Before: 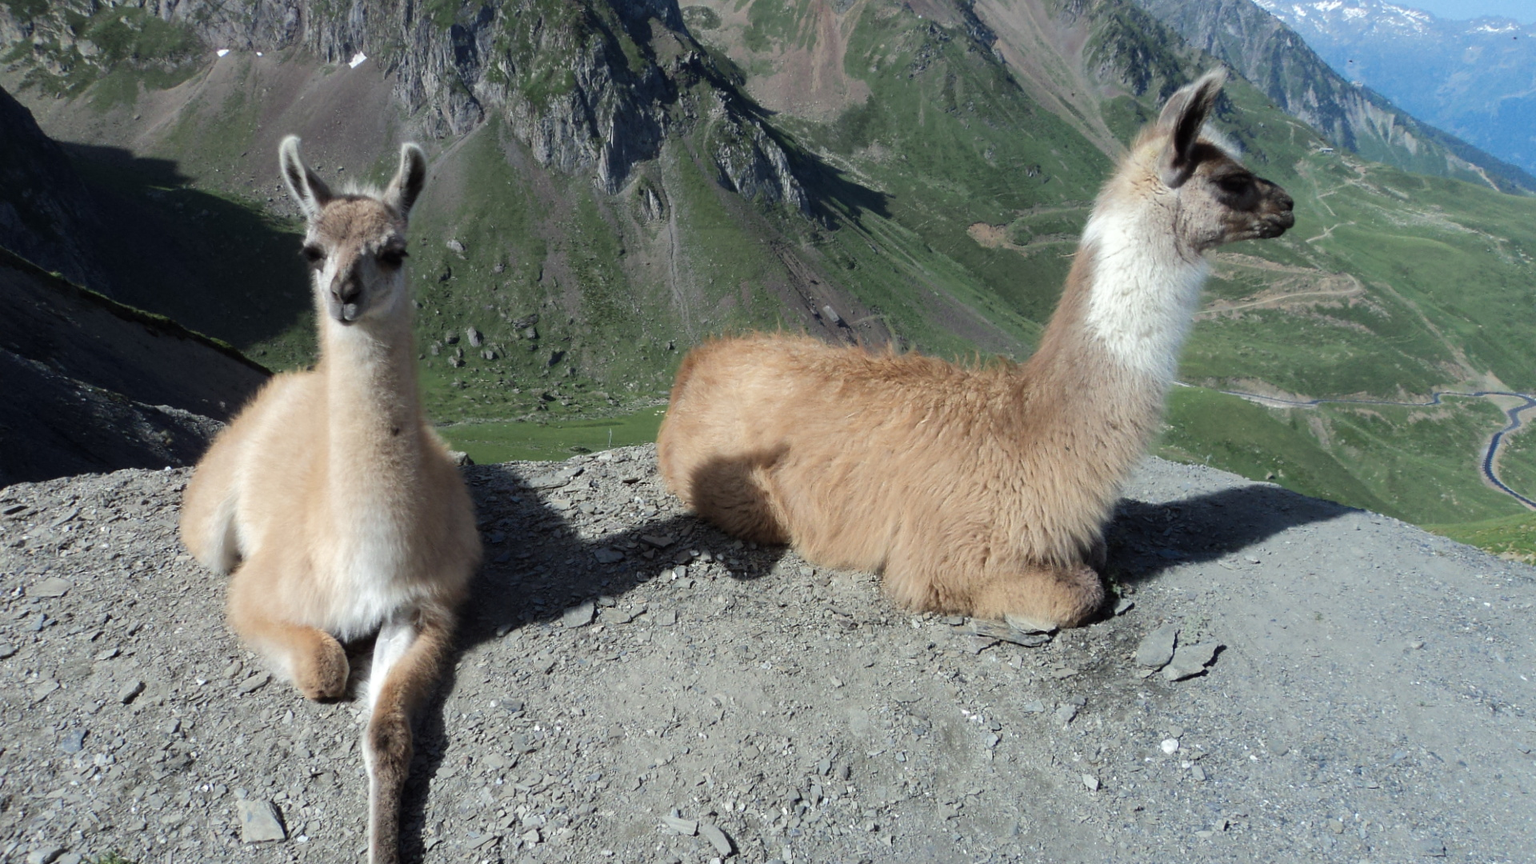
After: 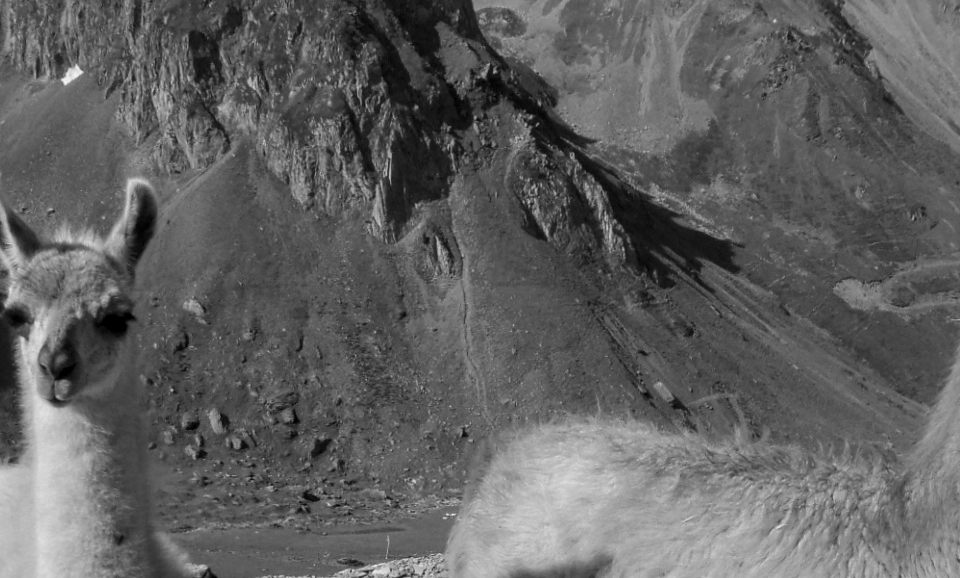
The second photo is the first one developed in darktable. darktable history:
local contrast: on, module defaults
monochrome: a -74.22, b 78.2
crop: left 19.556%, right 30.401%, bottom 46.458%
